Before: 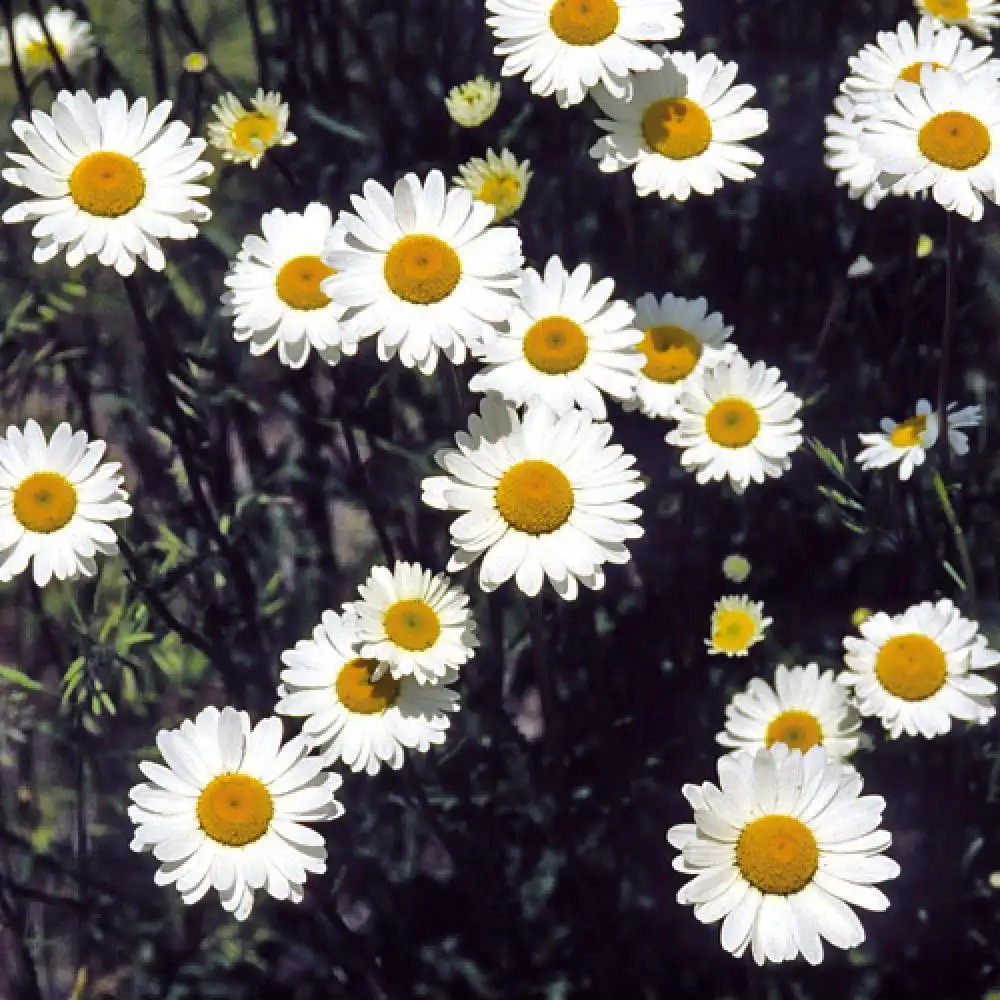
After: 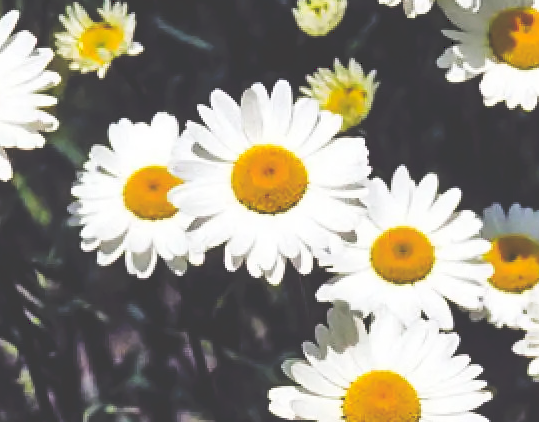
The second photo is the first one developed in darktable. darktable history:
tone curve: curves: ch0 [(0, 0) (0.003, 0.24) (0.011, 0.24) (0.025, 0.24) (0.044, 0.244) (0.069, 0.244) (0.1, 0.252) (0.136, 0.264) (0.177, 0.274) (0.224, 0.284) (0.277, 0.313) (0.335, 0.361) (0.399, 0.415) (0.468, 0.498) (0.543, 0.595) (0.623, 0.695) (0.709, 0.793) (0.801, 0.883) (0.898, 0.942) (1, 1)], preserve colors none
crop: left 15.306%, top 9.065%, right 30.789%, bottom 48.638%
